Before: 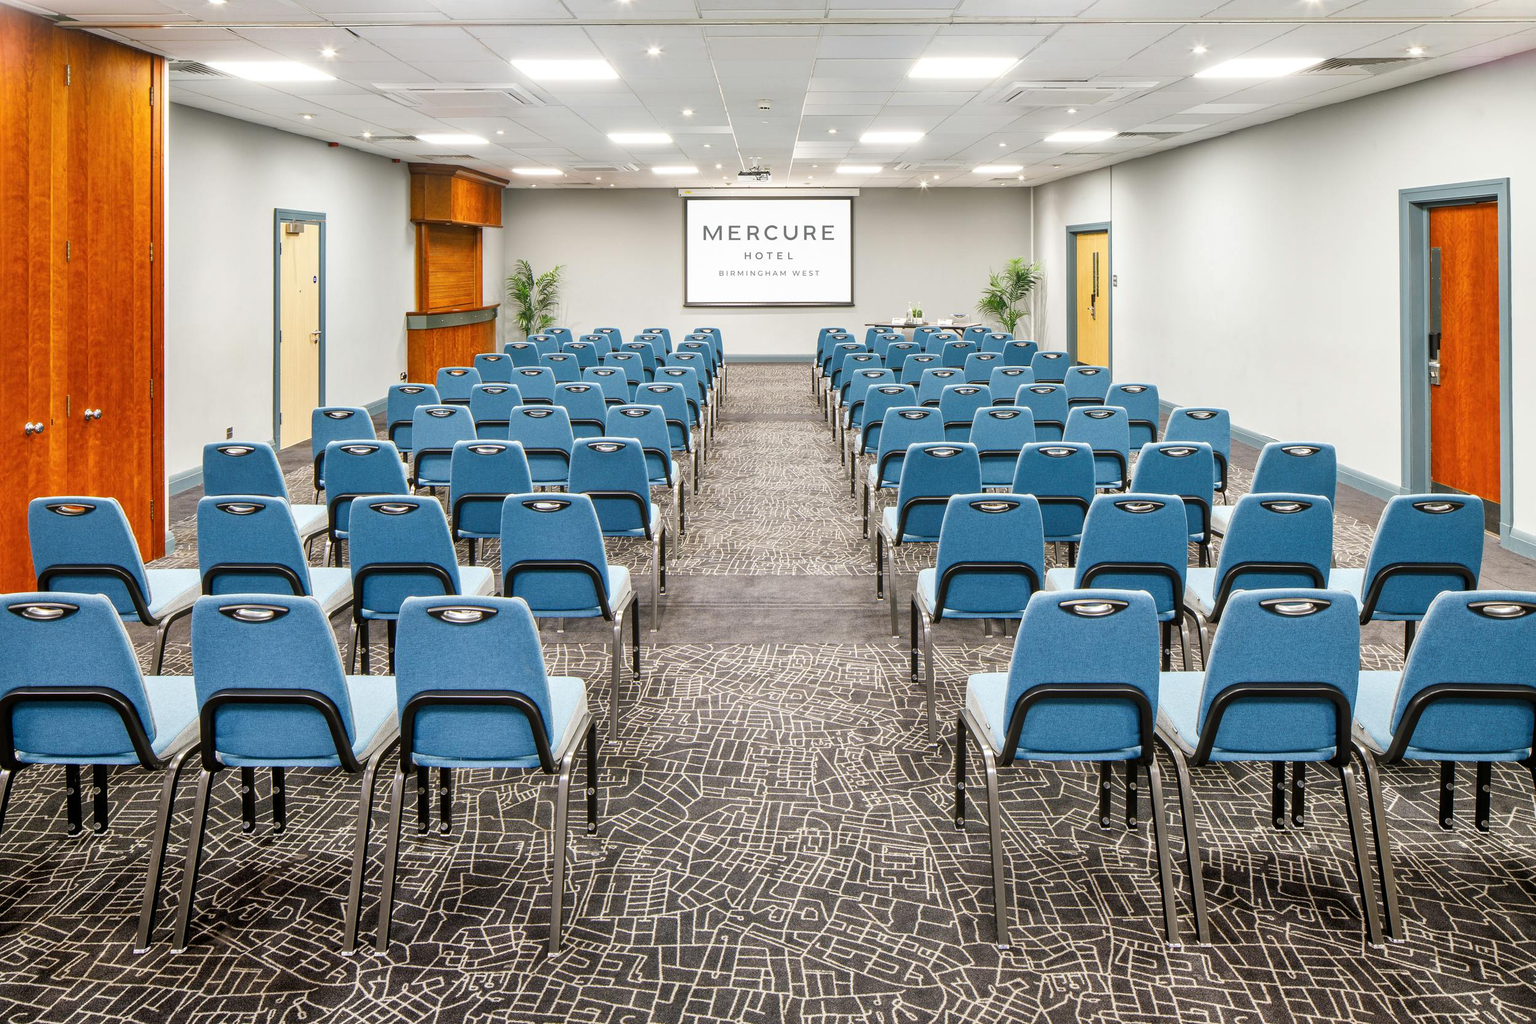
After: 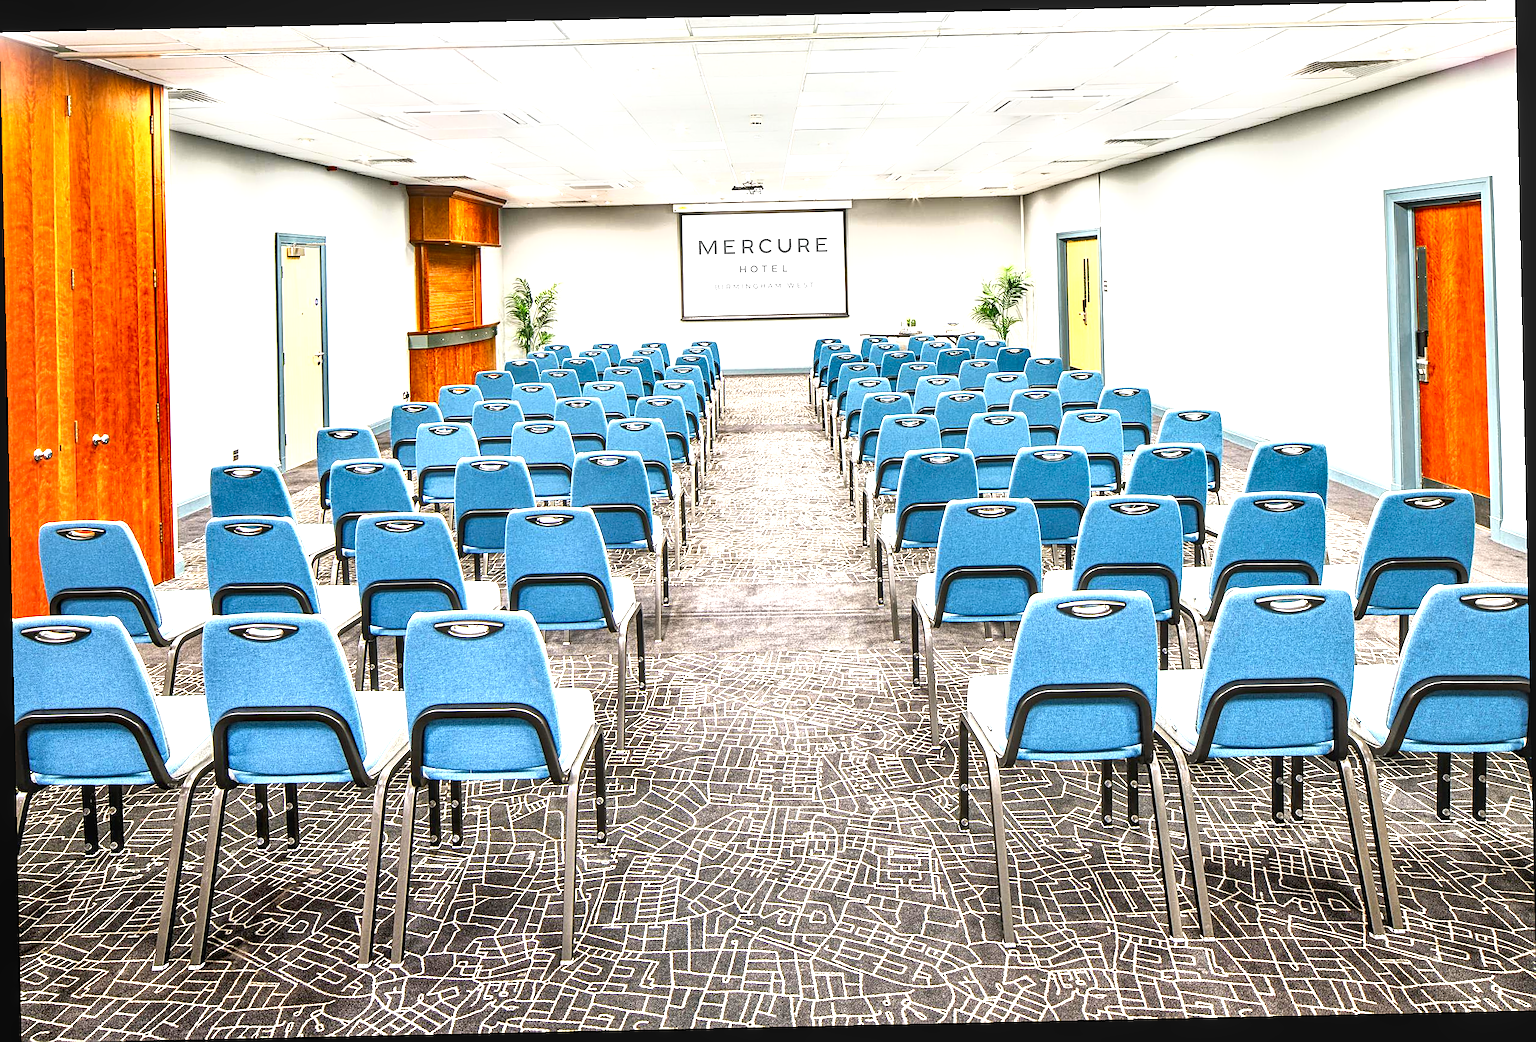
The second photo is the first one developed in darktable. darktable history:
exposure: black level correction 0, exposure 1.379 EV, compensate exposure bias true, compensate highlight preservation false
shadows and highlights: shadows 35, highlights -35, soften with gaussian
rotate and perspective: rotation -1.24°, automatic cropping off
local contrast: on, module defaults
sharpen: on, module defaults
